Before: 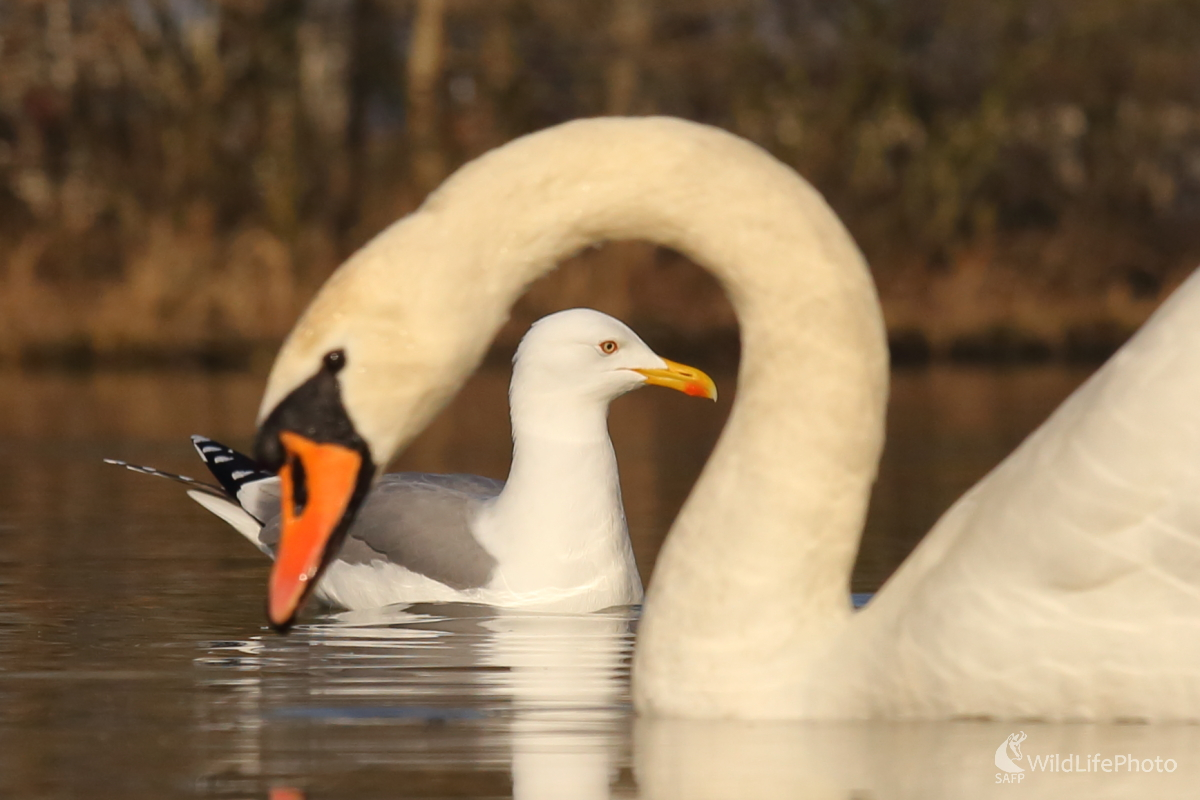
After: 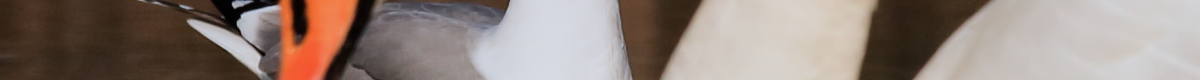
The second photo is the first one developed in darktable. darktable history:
crop and rotate: top 59.084%, bottom 30.916%
color correction: highlights a* -2.24, highlights b* -18.1
filmic rgb: black relative exposure -7.5 EV, white relative exposure 5 EV, hardness 3.31, contrast 1.3, contrast in shadows safe
